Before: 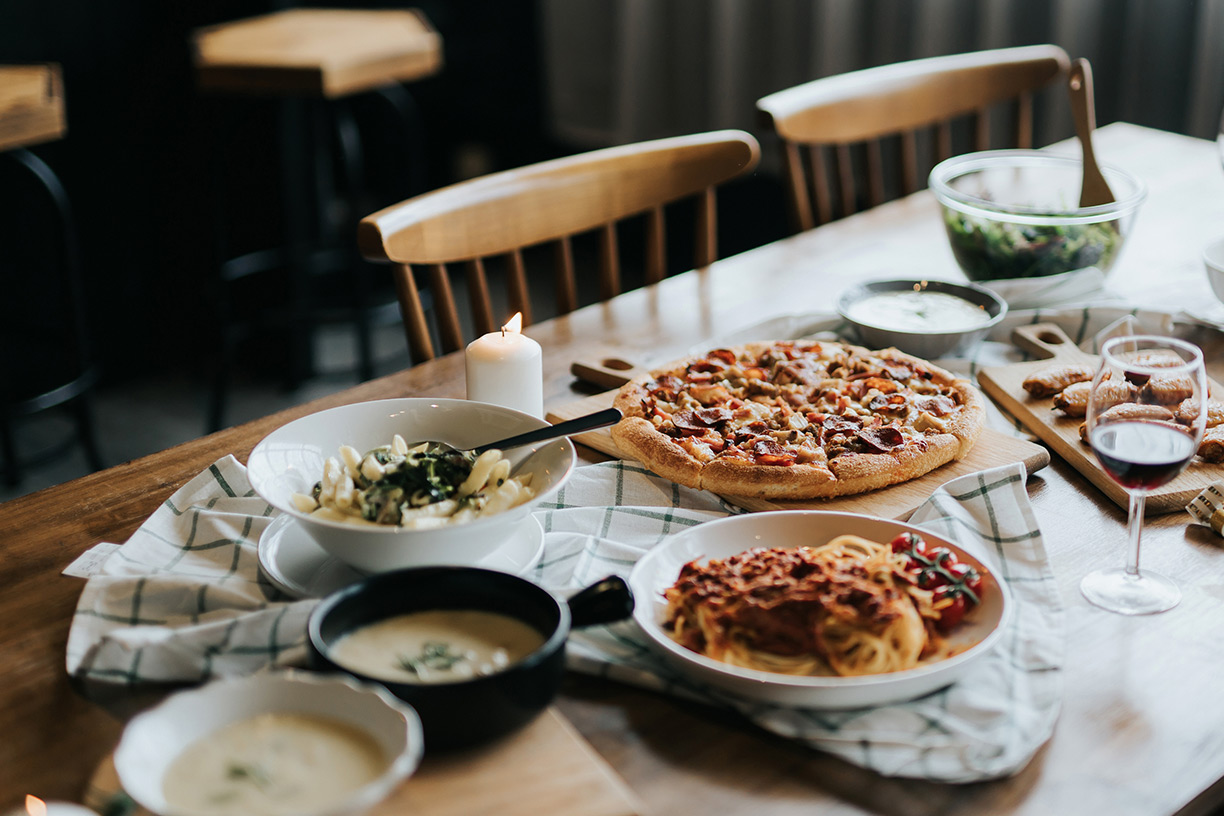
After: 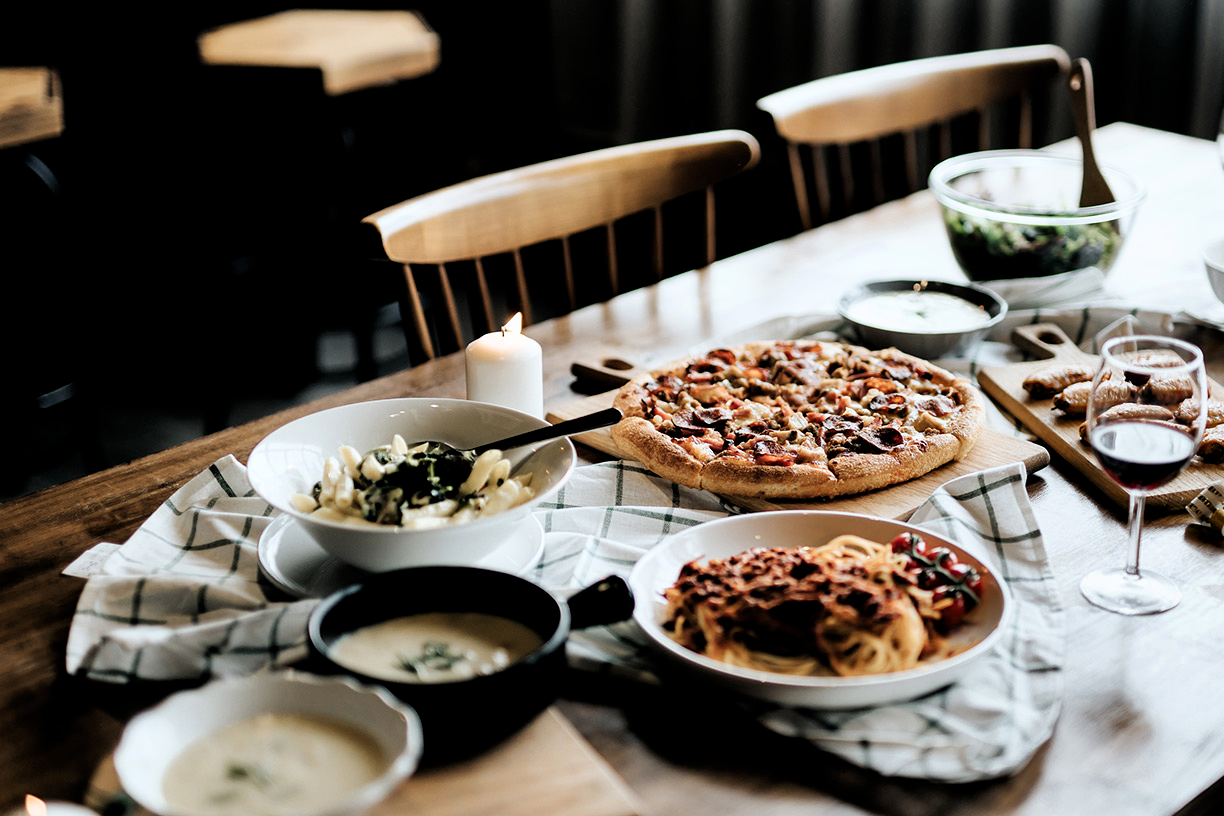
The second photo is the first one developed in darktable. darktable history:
filmic rgb: black relative exposure -5.63 EV, white relative exposure 2.5 EV, target black luminance 0%, hardness 4.52, latitude 67.3%, contrast 1.467, shadows ↔ highlights balance -3.78%, color science v6 (2022)
shadows and highlights: shadows 20.75, highlights -82.87, soften with gaussian
